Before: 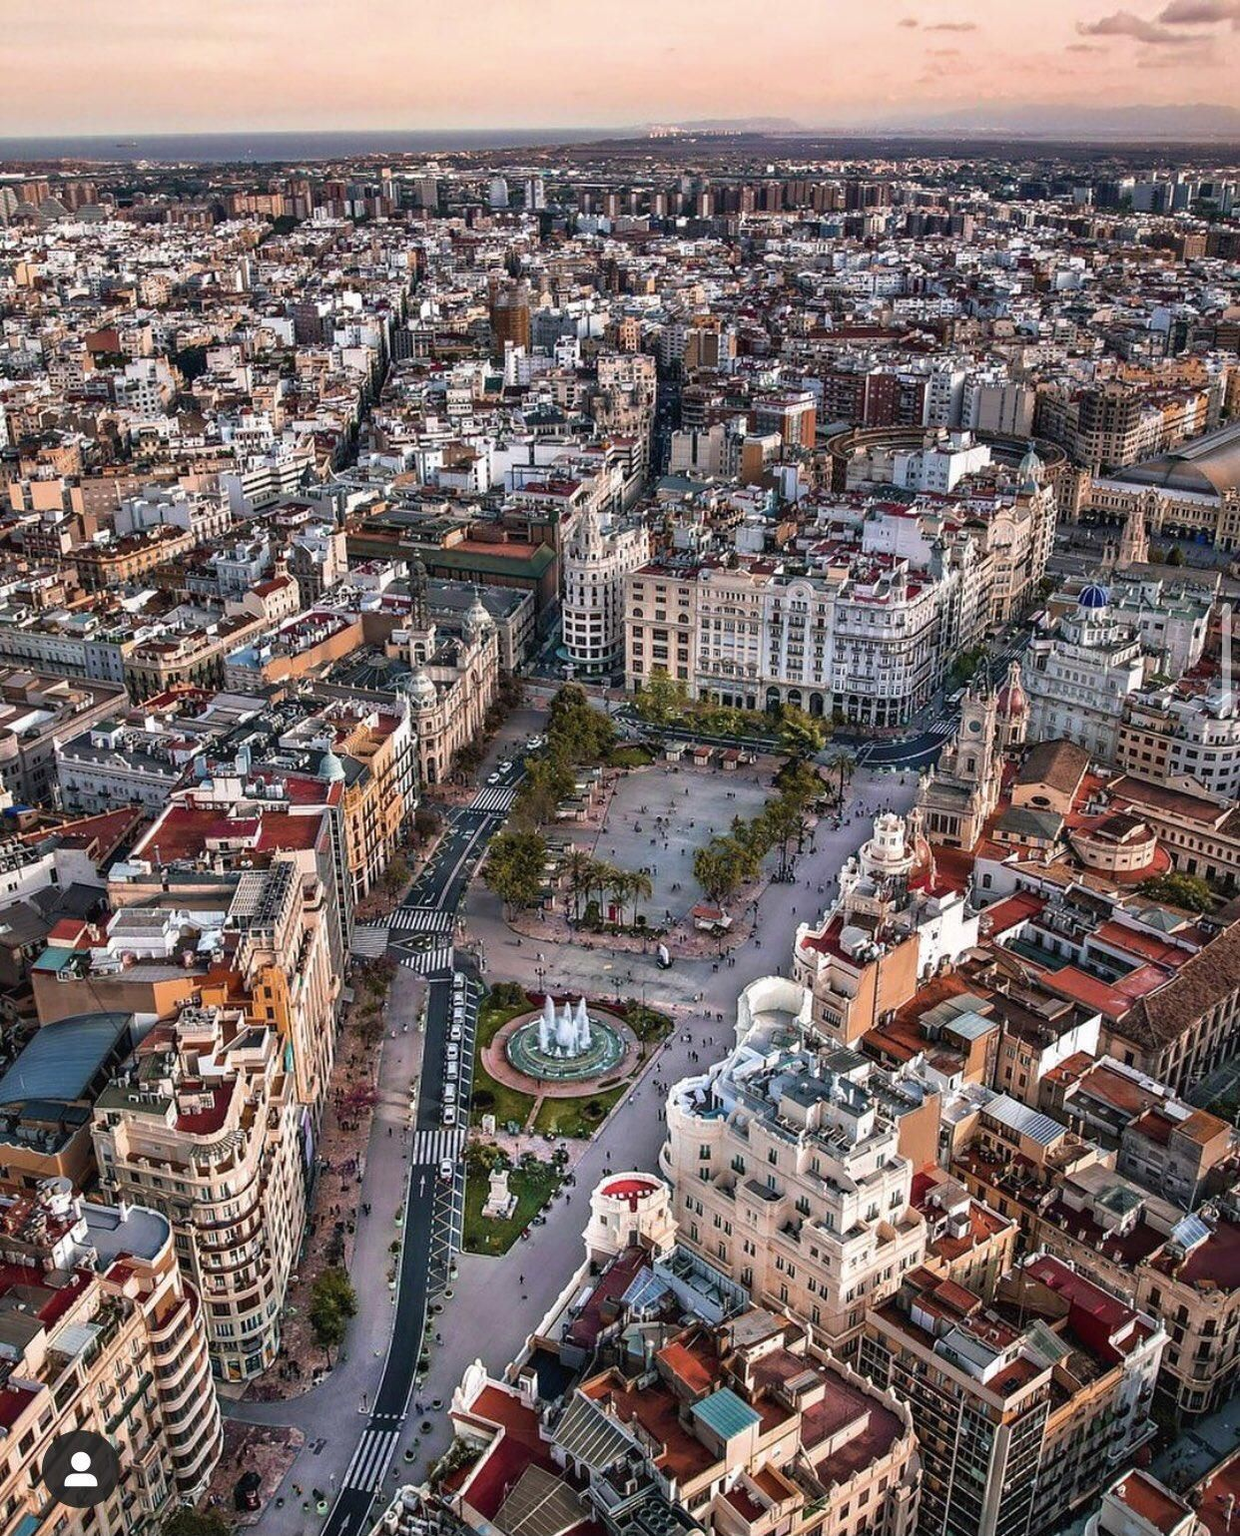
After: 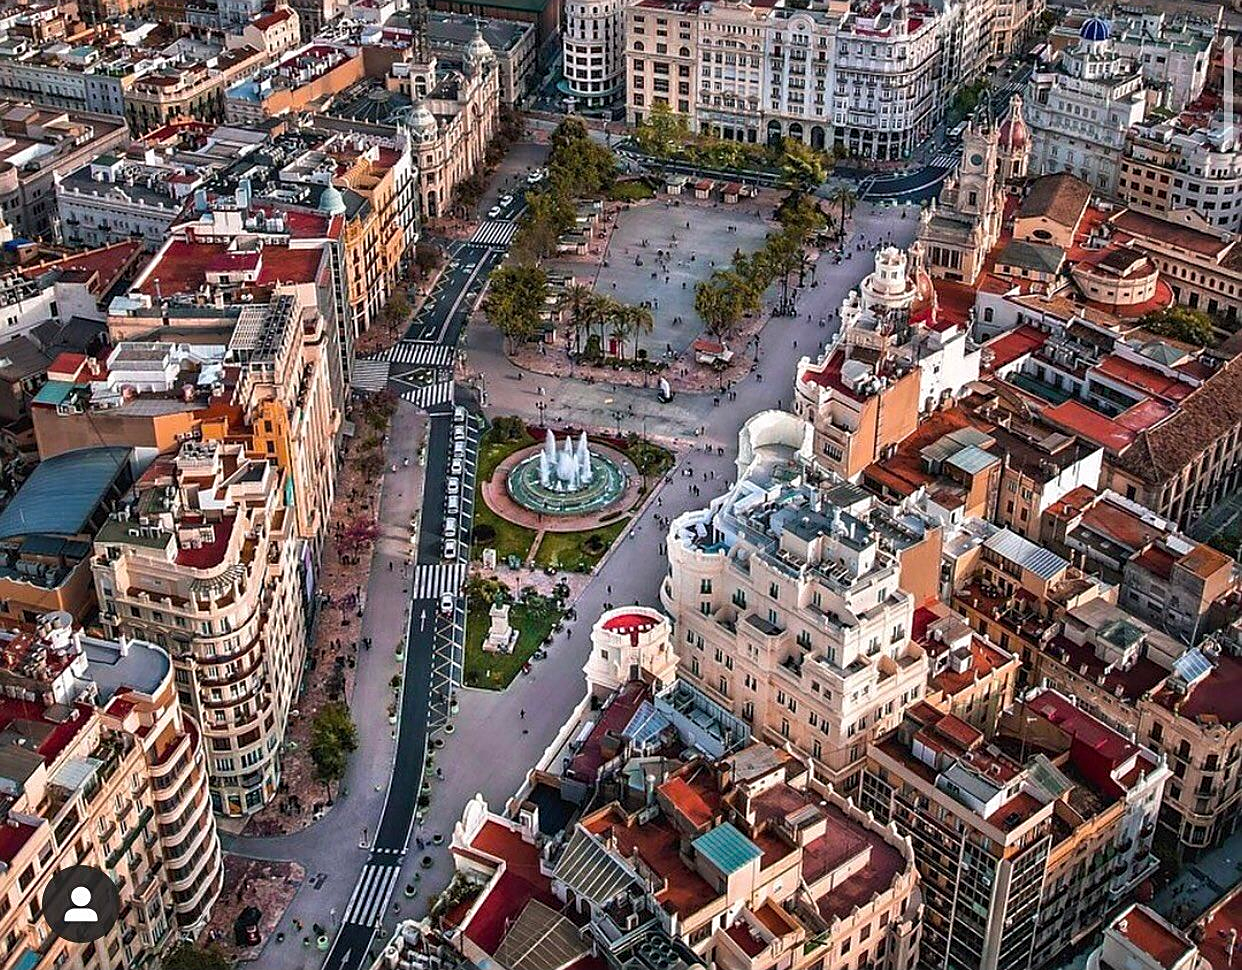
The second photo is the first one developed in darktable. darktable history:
crop and rotate: top 36.957%
sharpen: on, module defaults
